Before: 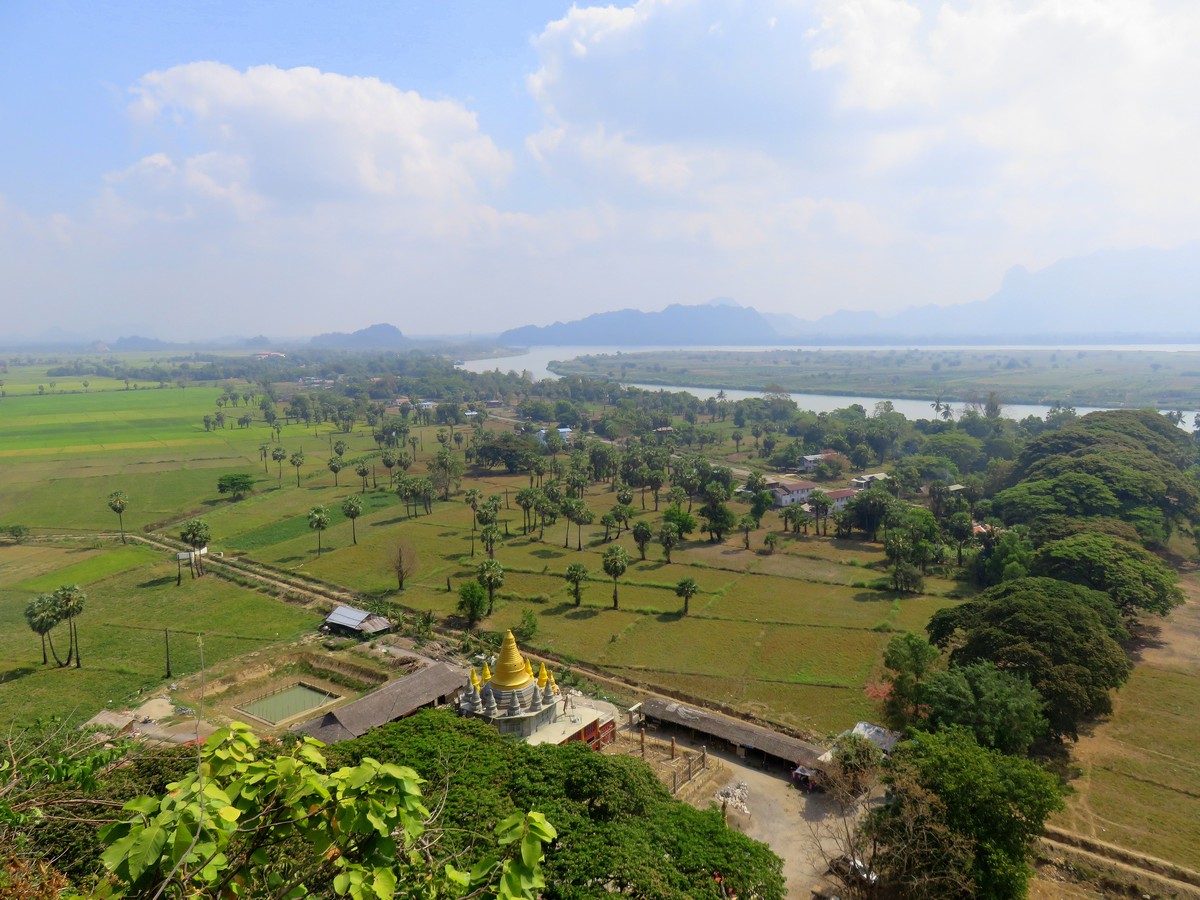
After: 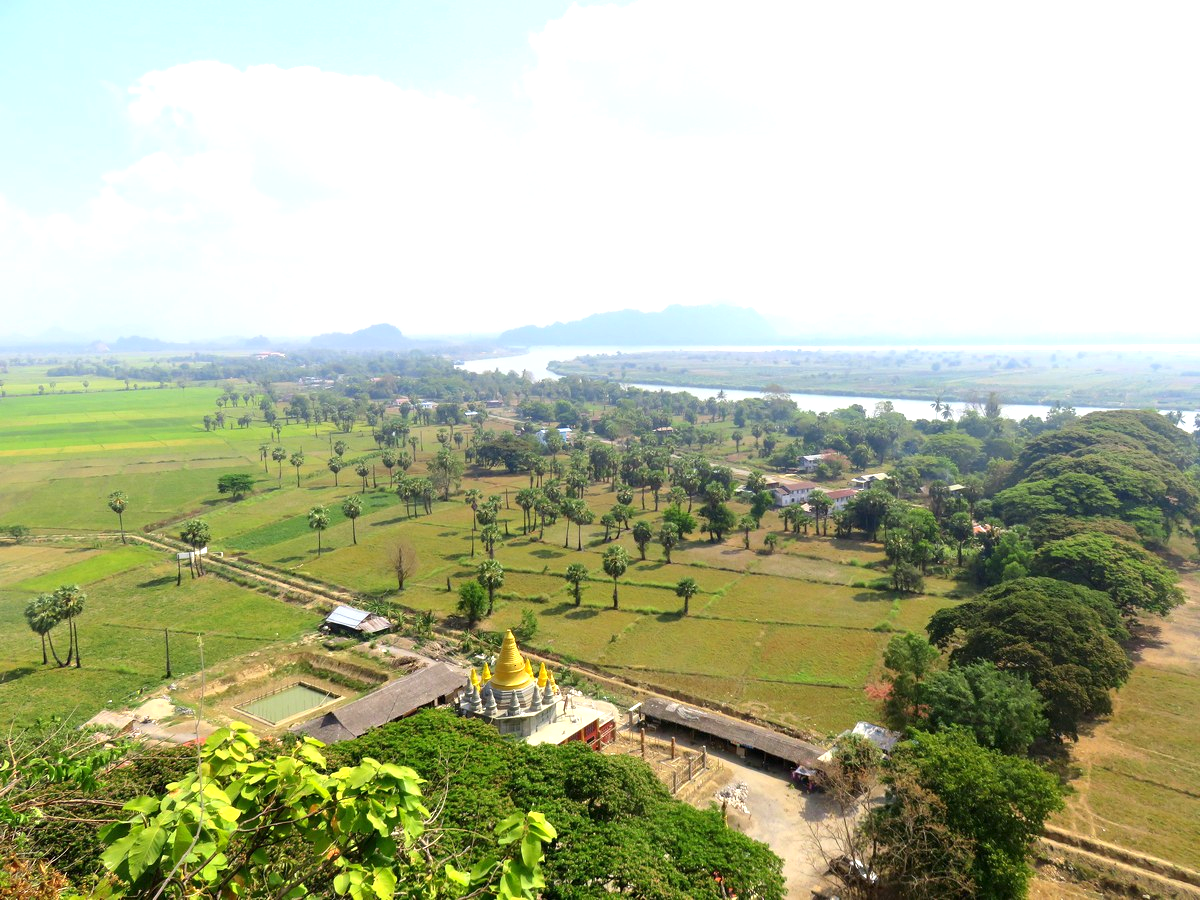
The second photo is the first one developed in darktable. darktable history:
exposure: black level correction 0, exposure 0.95 EV, compensate highlight preservation false
contrast brightness saturation: contrast 0.08, saturation 0.019
